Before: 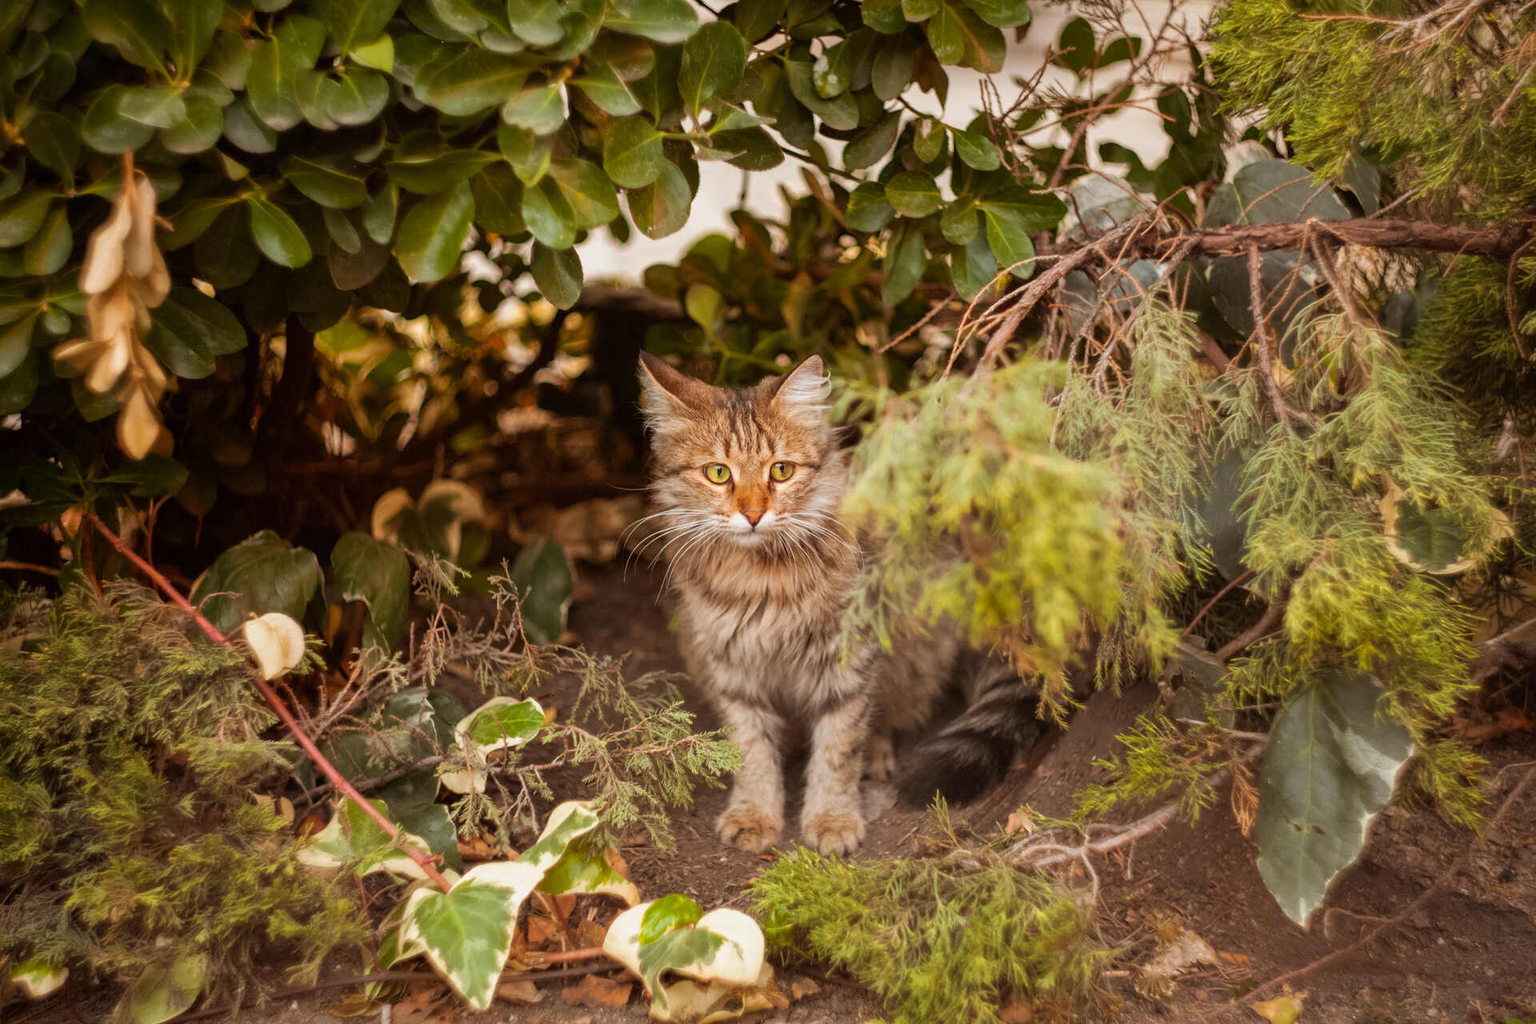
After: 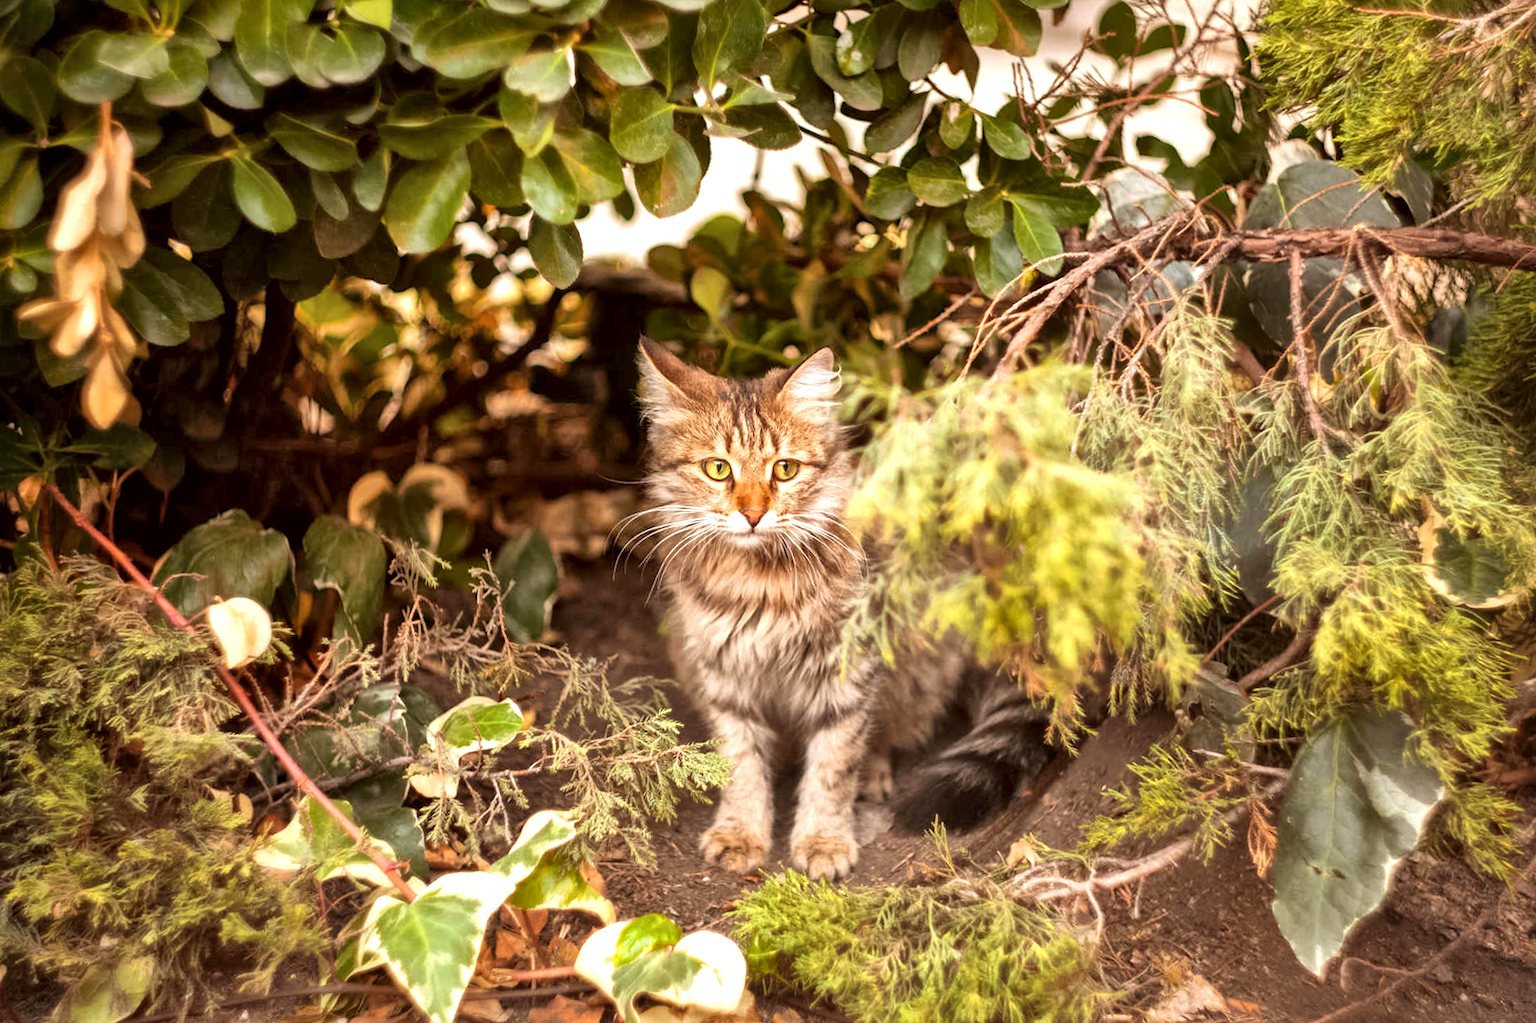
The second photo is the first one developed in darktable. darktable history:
exposure: black level correction 0, exposure 0.7 EV, compensate exposure bias true, compensate highlight preservation false
local contrast: mode bilateral grid, contrast 20, coarseness 50, detail 159%, midtone range 0.2
crop and rotate: angle -2.38°
